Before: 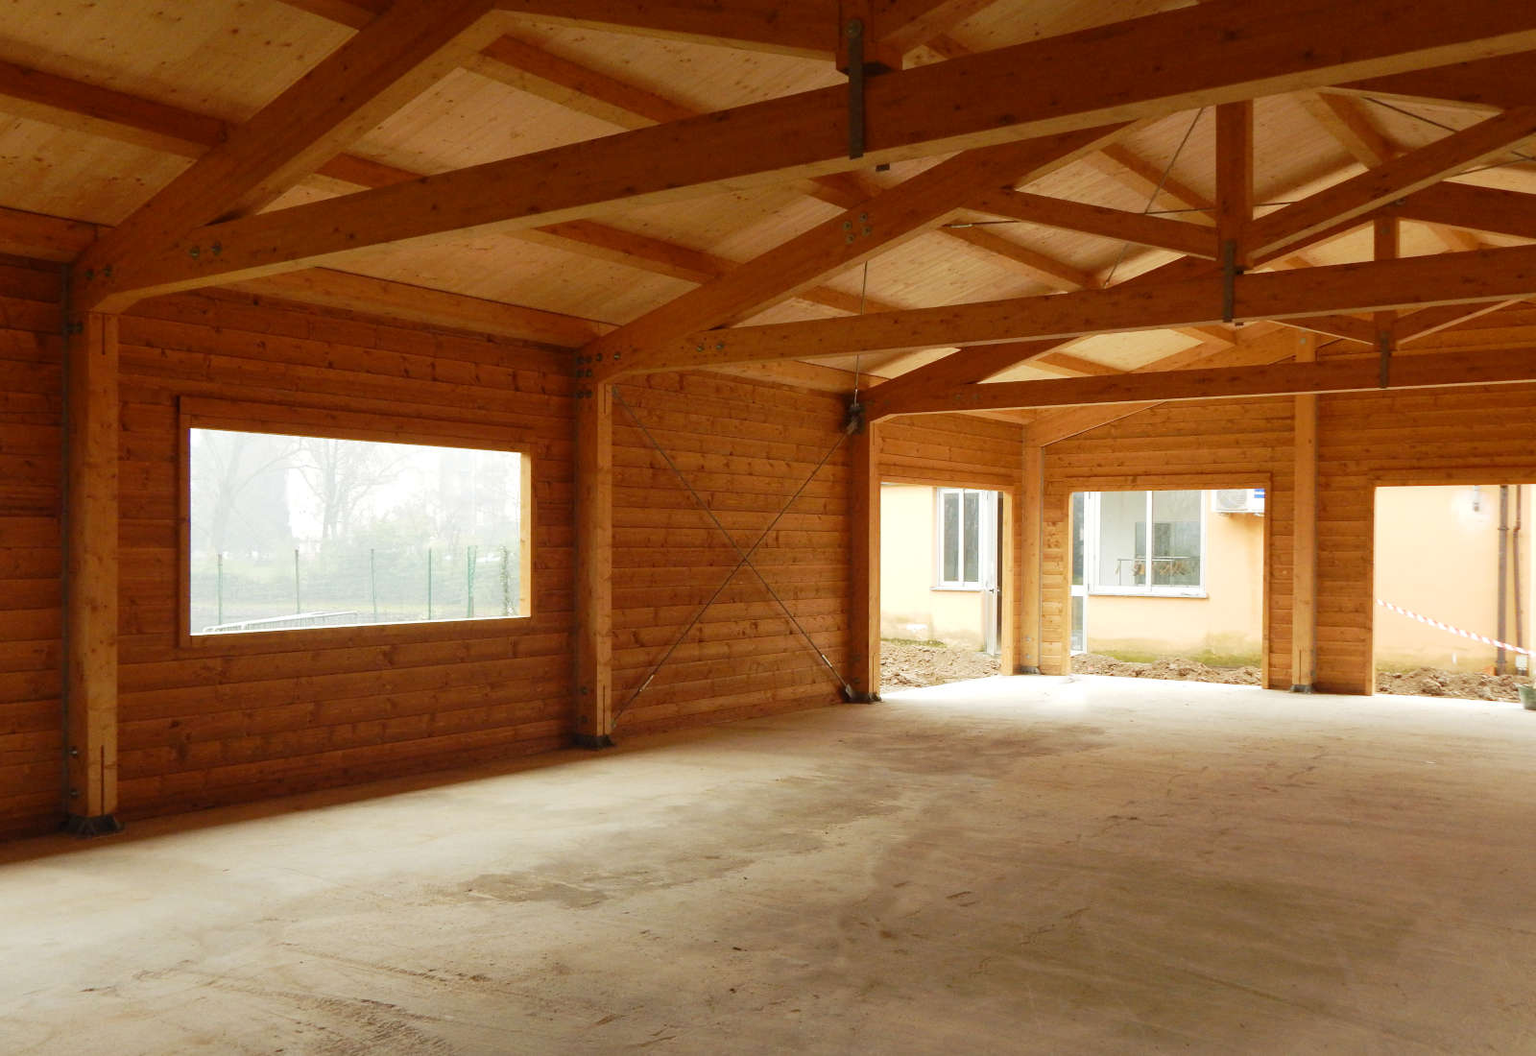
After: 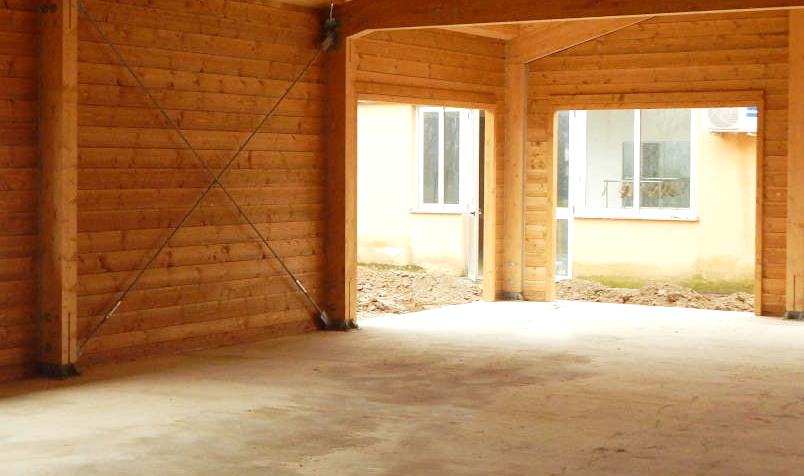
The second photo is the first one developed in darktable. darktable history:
exposure: exposure 0.207 EV, compensate highlight preservation false
crop: left 35.03%, top 36.625%, right 14.663%, bottom 20.057%
